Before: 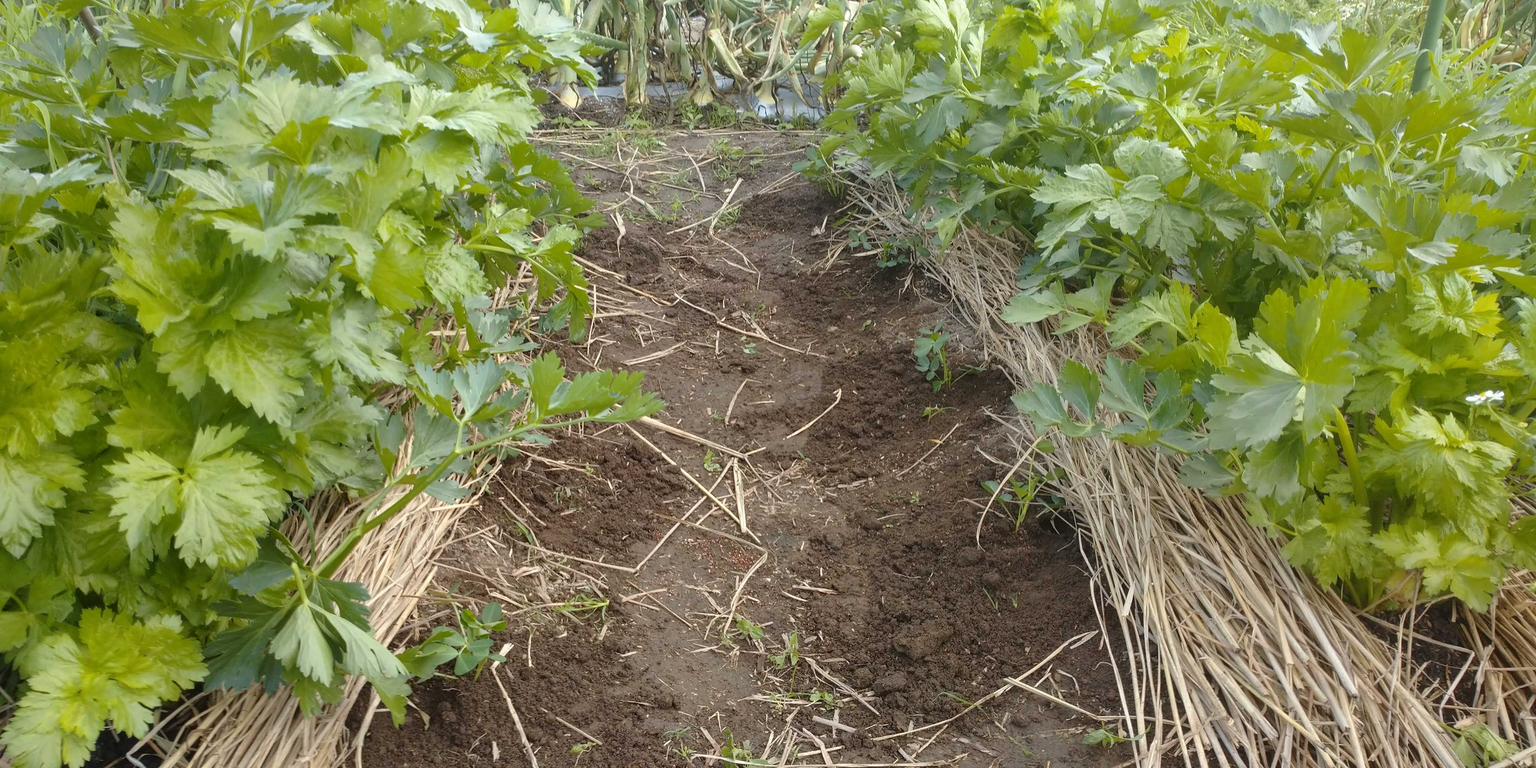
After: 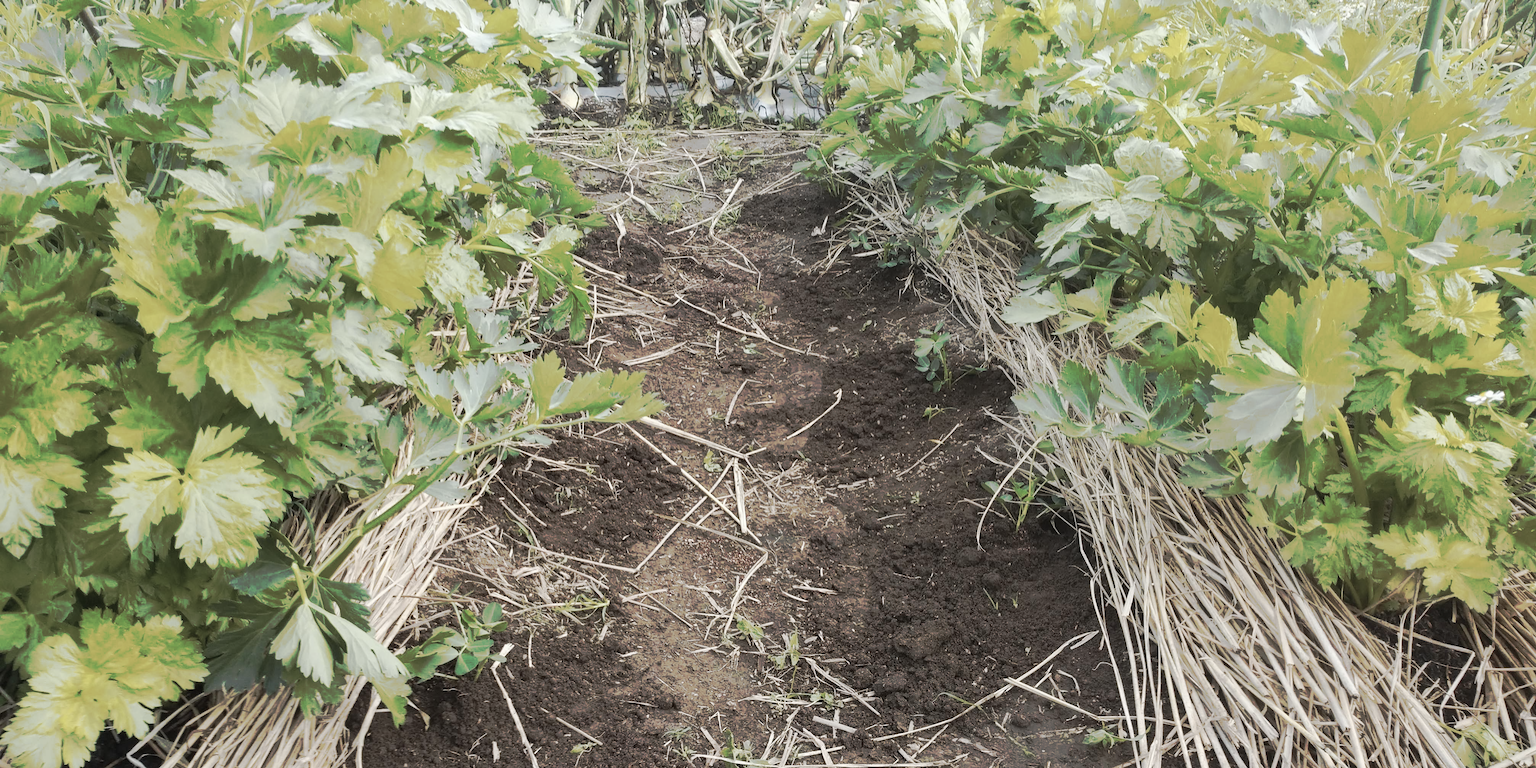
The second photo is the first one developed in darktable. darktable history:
tone curve: curves: ch0 [(0, 0) (0.003, 0.003) (0.011, 0.01) (0.025, 0.023) (0.044, 0.042) (0.069, 0.065) (0.1, 0.094) (0.136, 0.127) (0.177, 0.166) (0.224, 0.211) (0.277, 0.26) (0.335, 0.315) (0.399, 0.375) (0.468, 0.44) (0.543, 0.658) (0.623, 0.718) (0.709, 0.782) (0.801, 0.851) (0.898, 0.923) (1, 1)], preserve colors none
color correction: saturation 0.5
